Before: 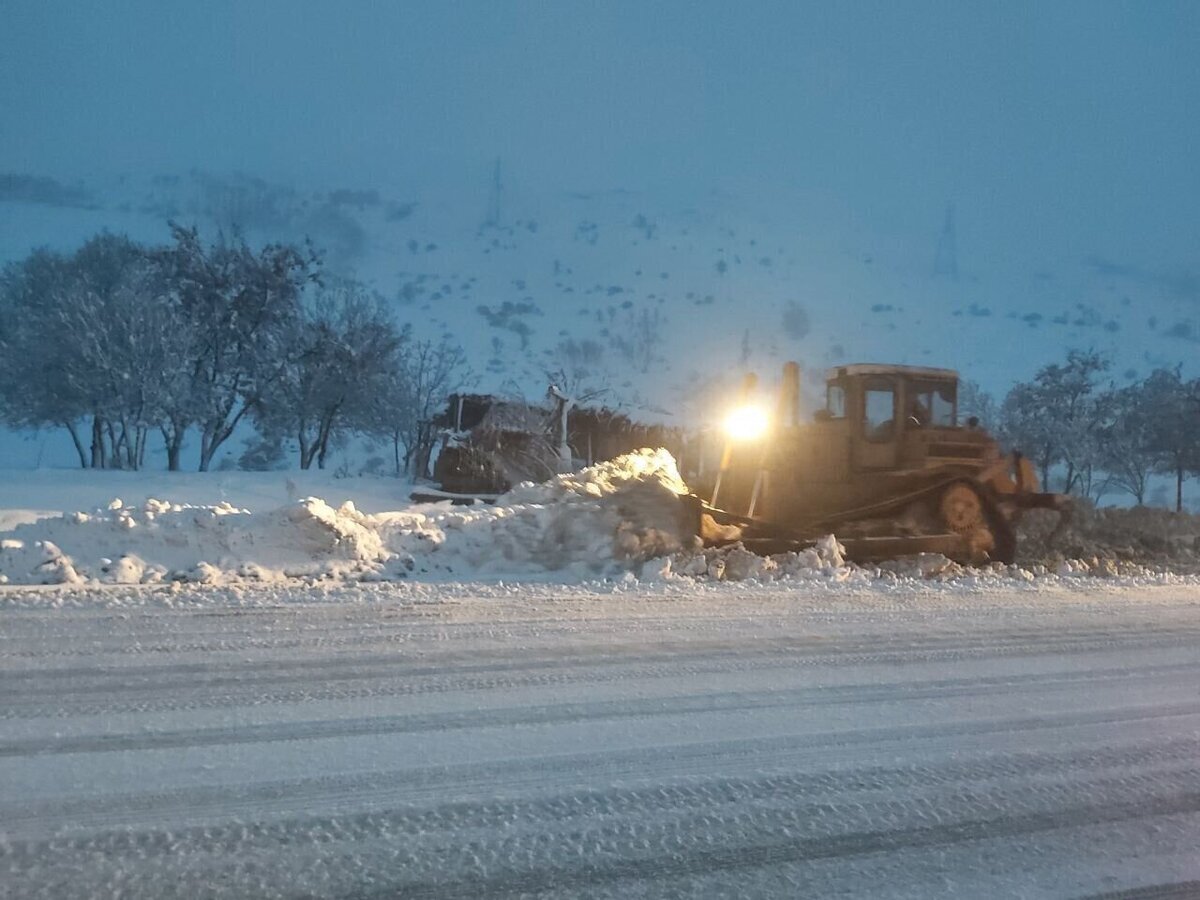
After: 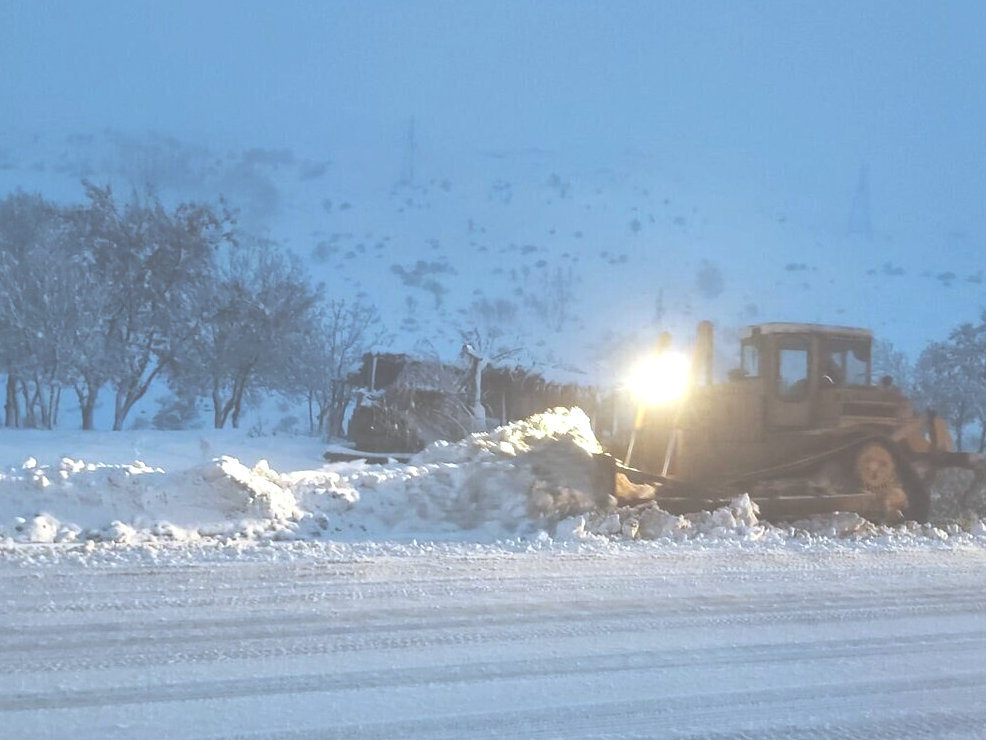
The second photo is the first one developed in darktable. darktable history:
white balance: red 0.924, blue 1.095
exposure: black level correction -0.071, exposure 0.5 EV, compensate highlight preservation false
tone equalizer: on, module defaults
crop and rotate: left 7.196%, top 4.574%, right 10.605%, bottom 13.178%
